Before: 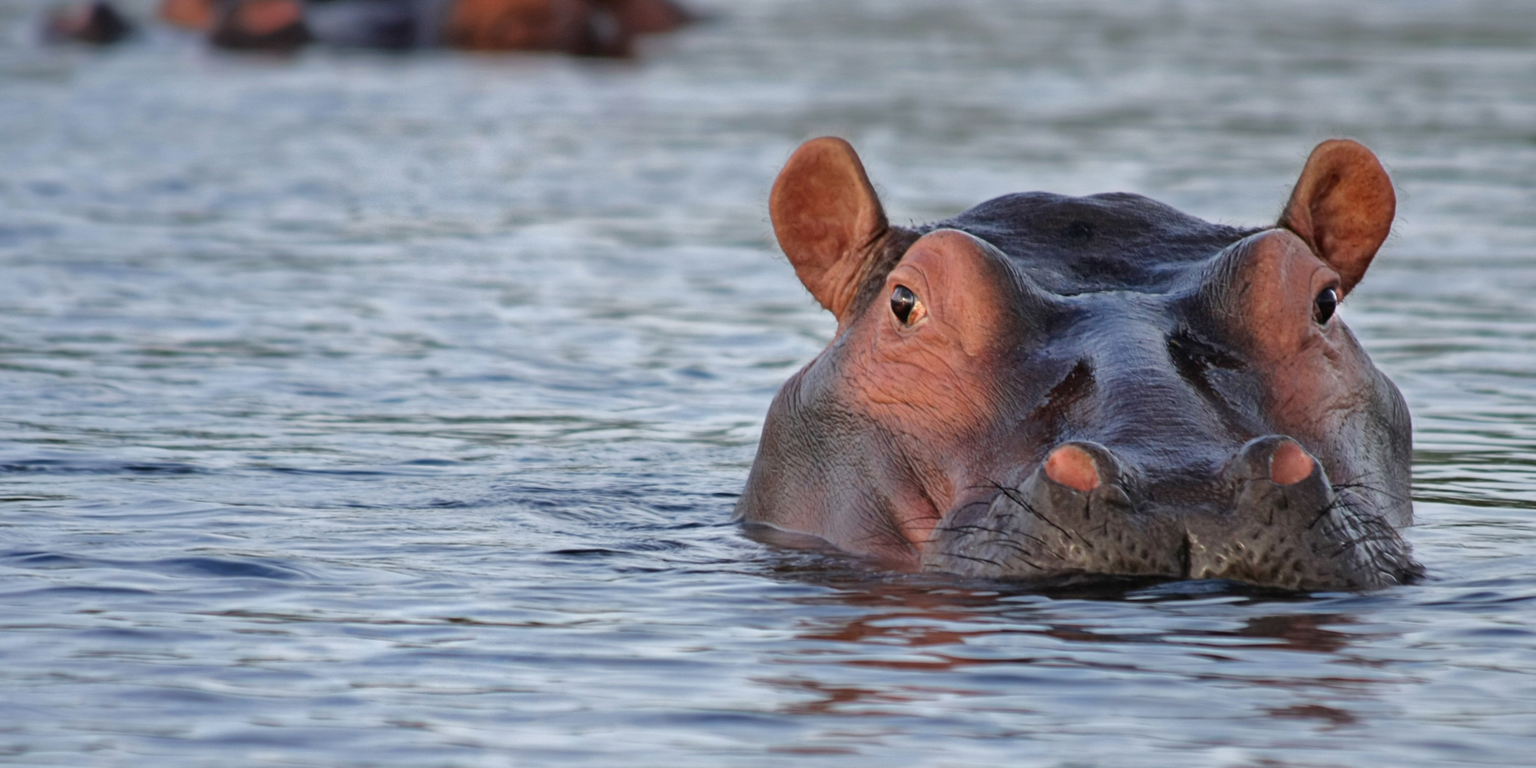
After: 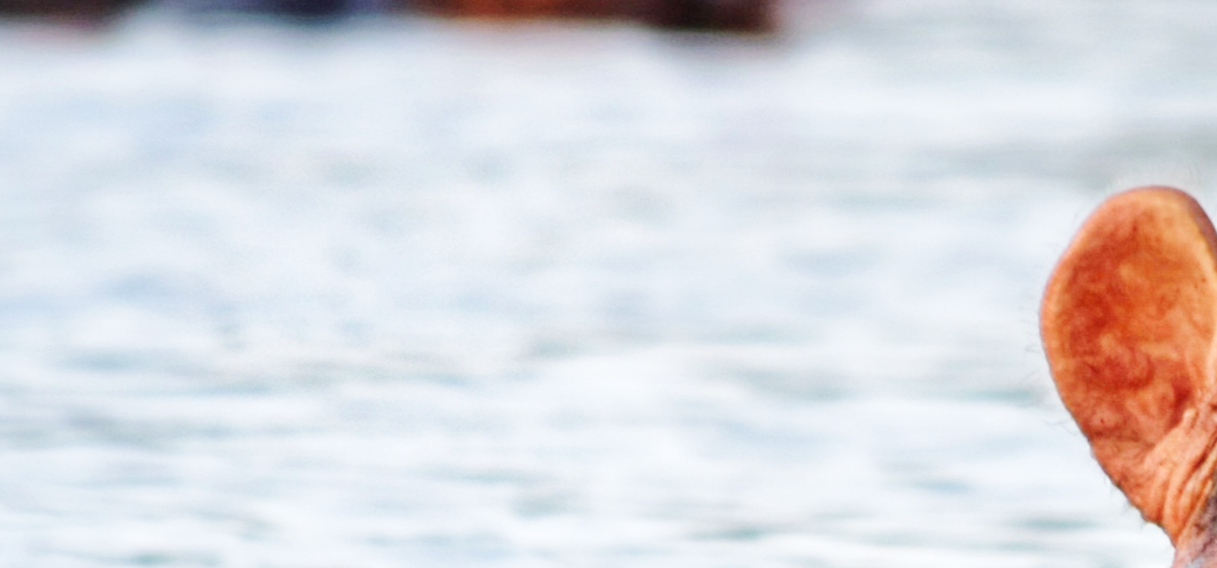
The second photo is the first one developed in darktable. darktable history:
base curve: curves: ch0 [(0, 0.003) (0.001, 0.002) (0.006, 0.004) (0.02, 0.022) (0.048, 0.086) (0.094, 0.234) (0.162, 0.431) (0.258, 0.629) (0.385, 0.8) (0.548, 0.918) (0.751, 0.988) (1, 1)], preserve colors none
crop: left 15.452%, top 5.459%, right 43.956%, bottom 56.62%
